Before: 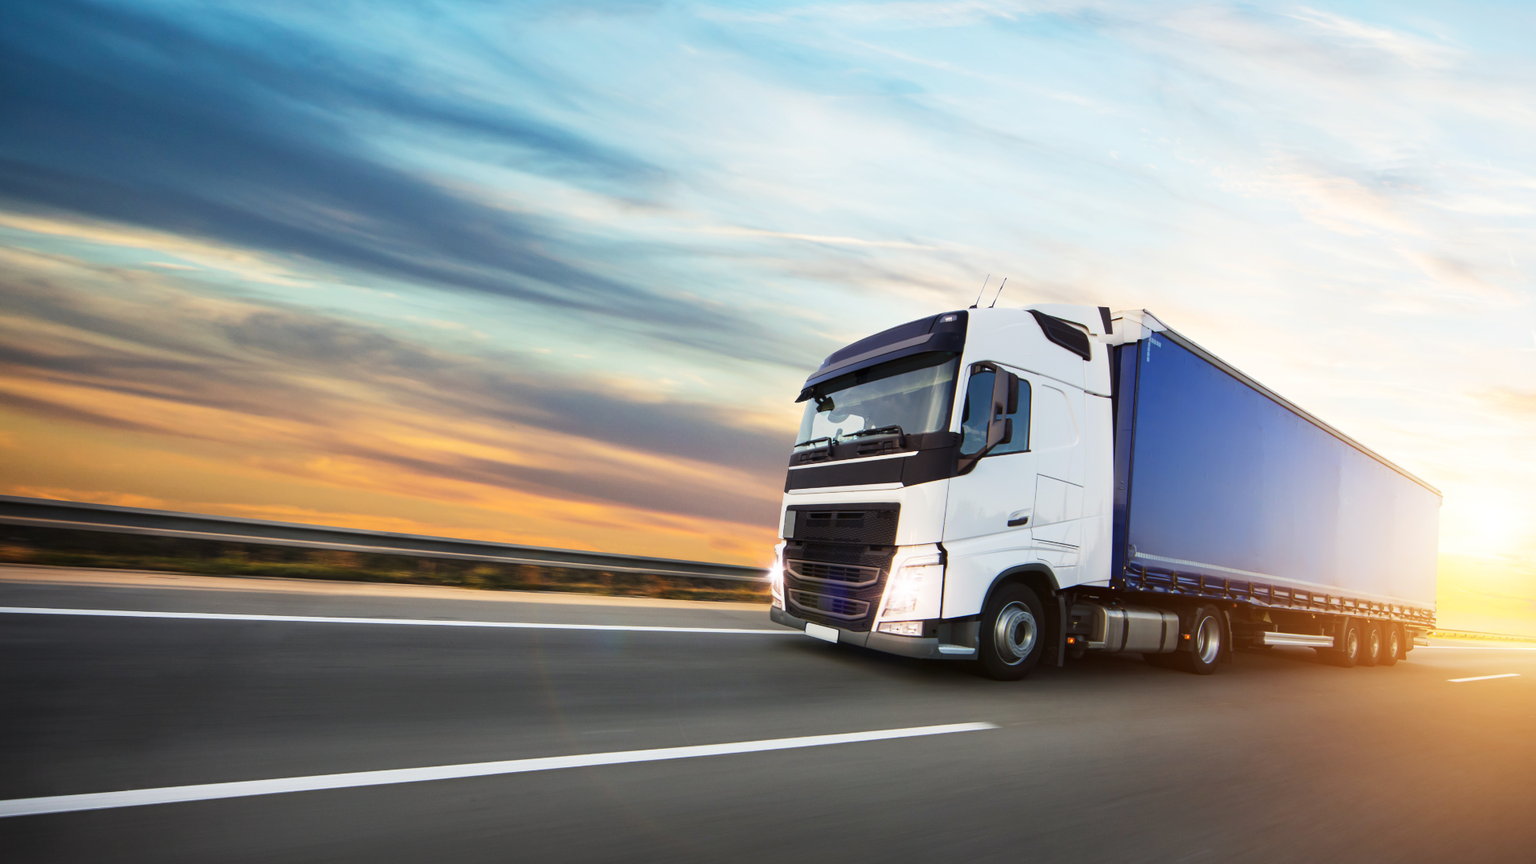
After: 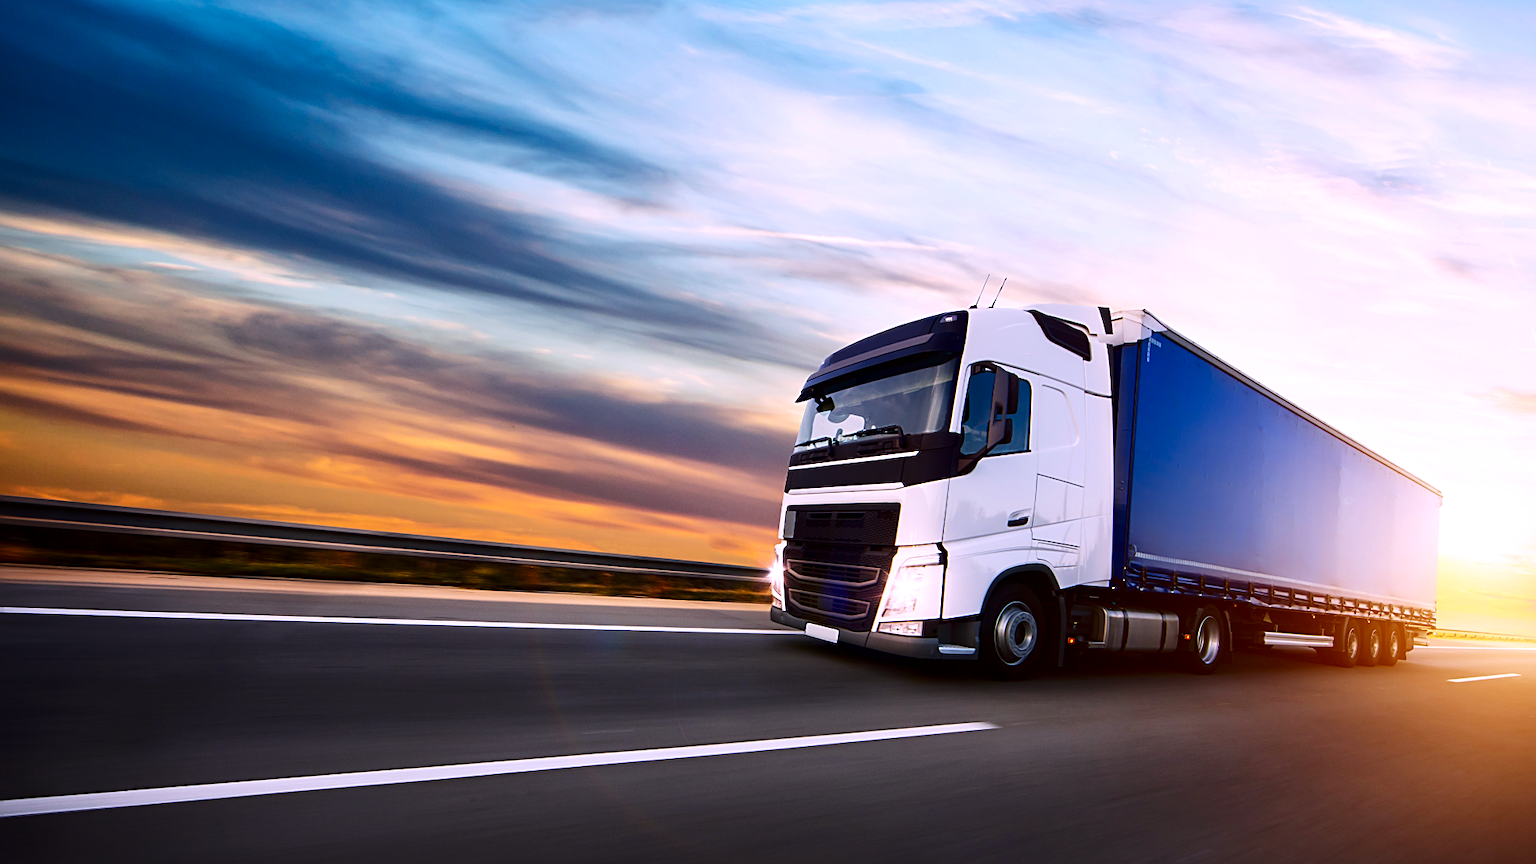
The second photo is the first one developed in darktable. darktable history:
white balance: red 1.066, blue 1.119
local contrast: mode bilateral grid, contrast 20, coarseness 50, detail 120%, midtone range 0.2
sharpen: on, module defaults
contrast brightness saturation: contrast 0.1, brightness -0.26, saturation 0.14
